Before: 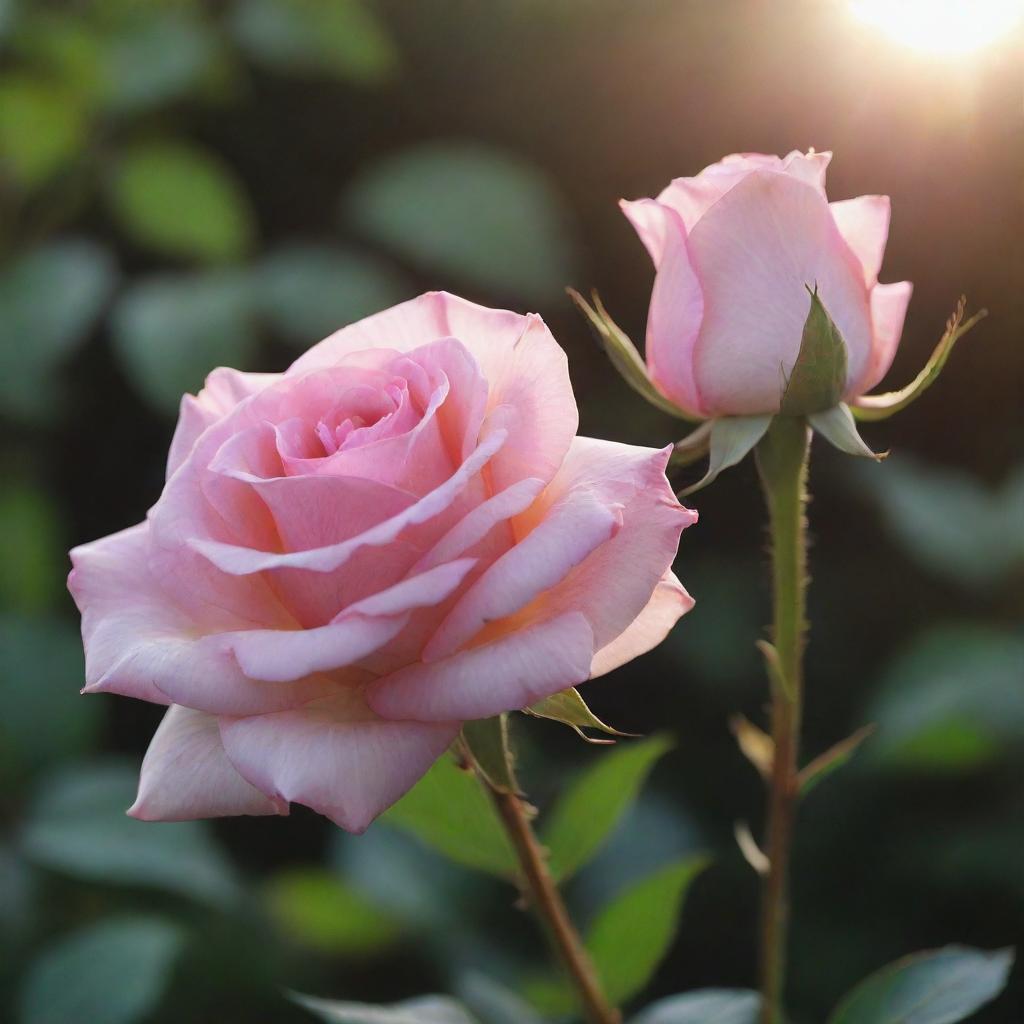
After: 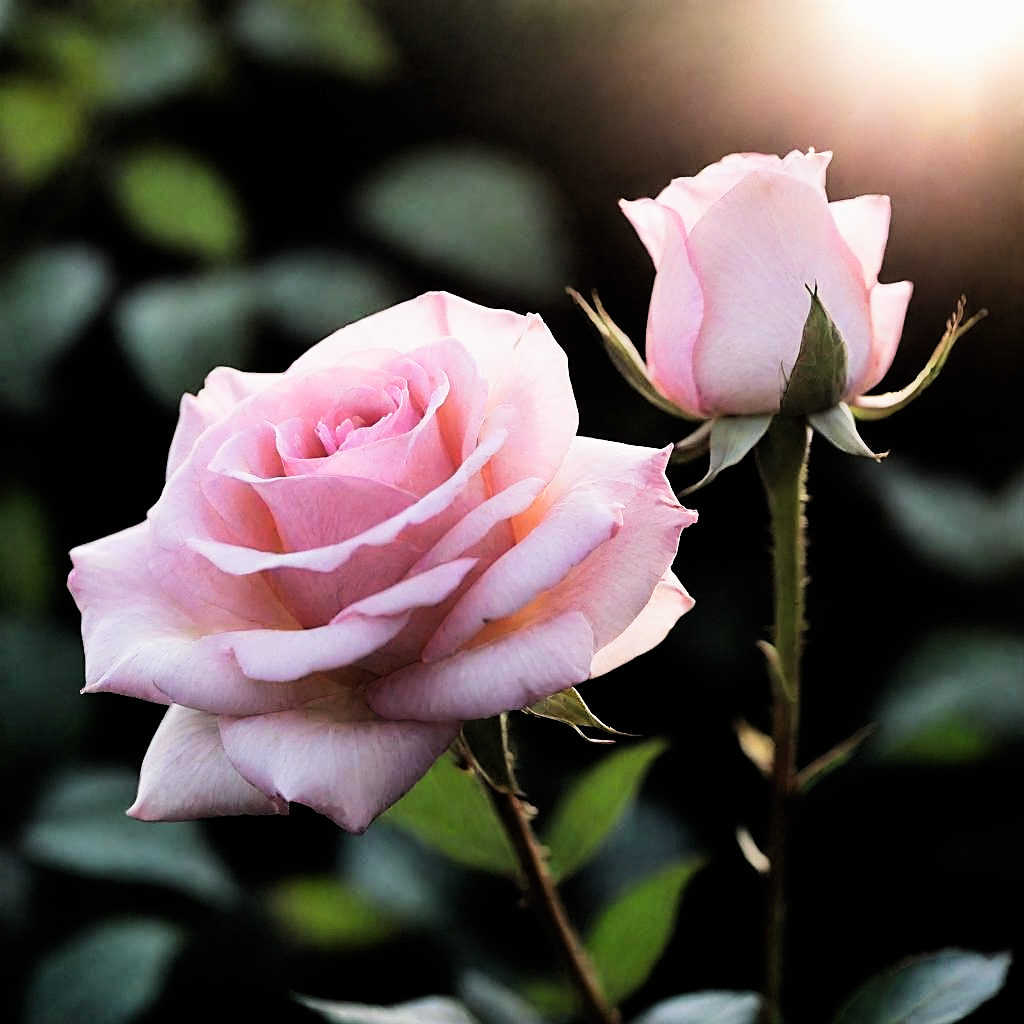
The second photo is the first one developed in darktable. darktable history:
filmic rgb: black relative exposure -5 EV, white relative exposure 3.5 EV, hardness 3.19, contrast 1.4, highlights saturation mix -50%
sharpen: on, module defaults
tone equalizer: -8 EV -0.75 EV, -7 EV -0.7 EV, -6 EV -0.6 EV, -5 EV -0.4 EV, -3 EV 0.4 EV, -2 EV 0.6 EV, -1 EV 0.7 EV, +0 EV 0.75 EV, edges refinement/feathering 500, mask exposure compensation -1.57 EV, preserve details no
